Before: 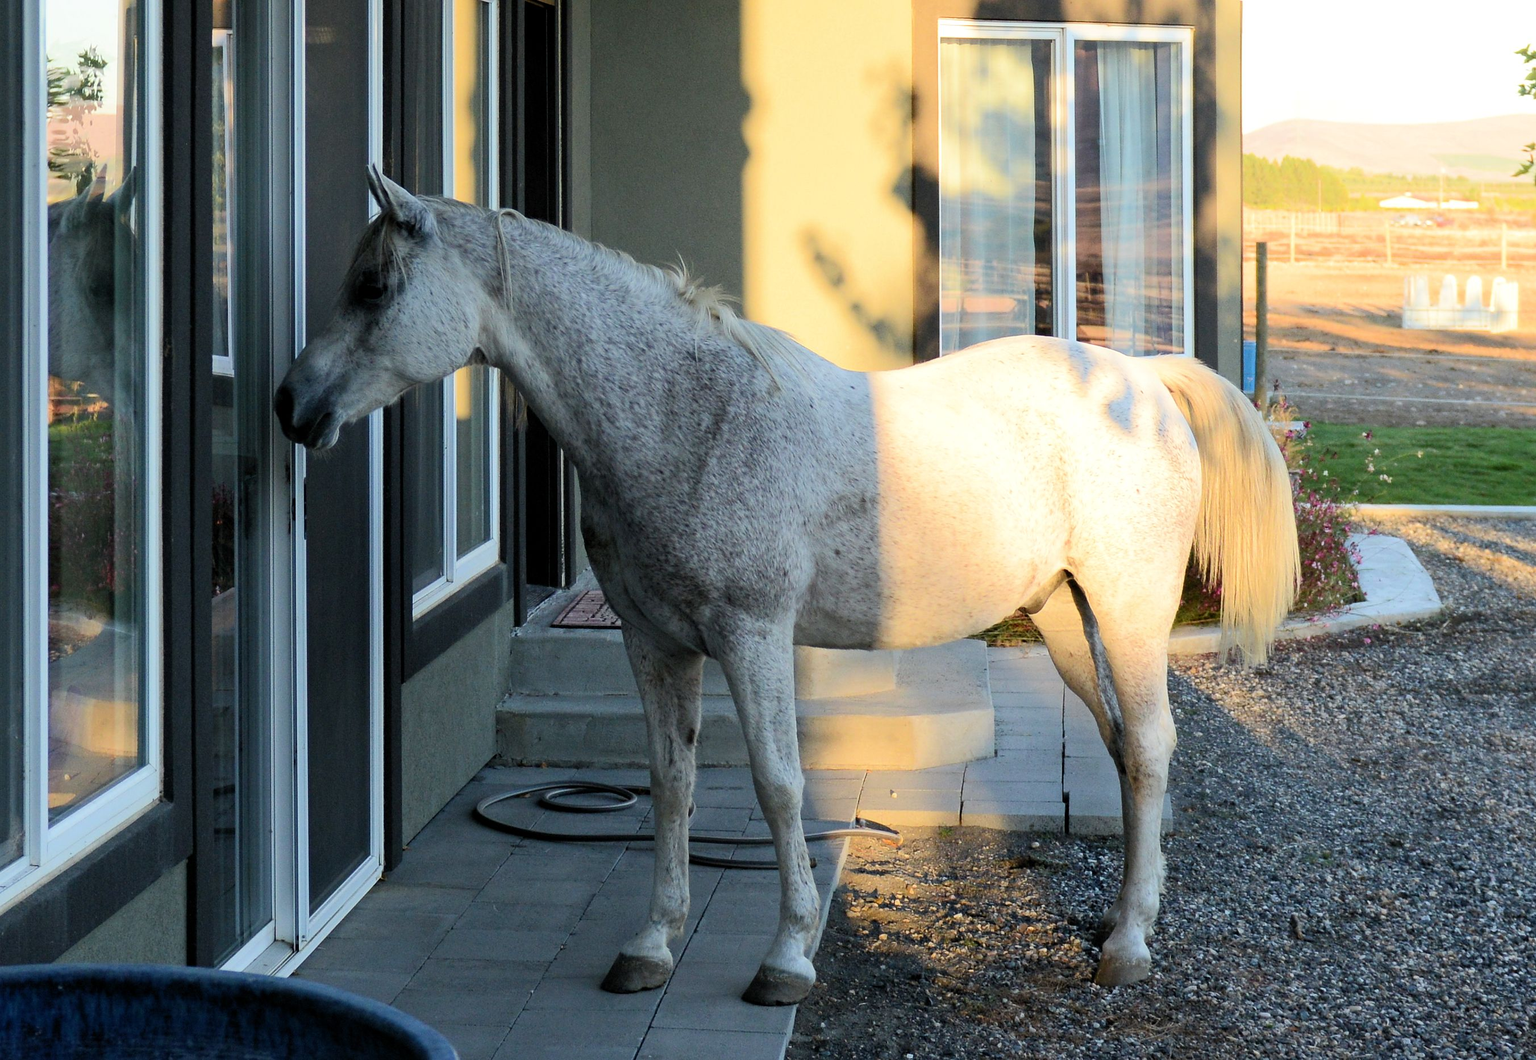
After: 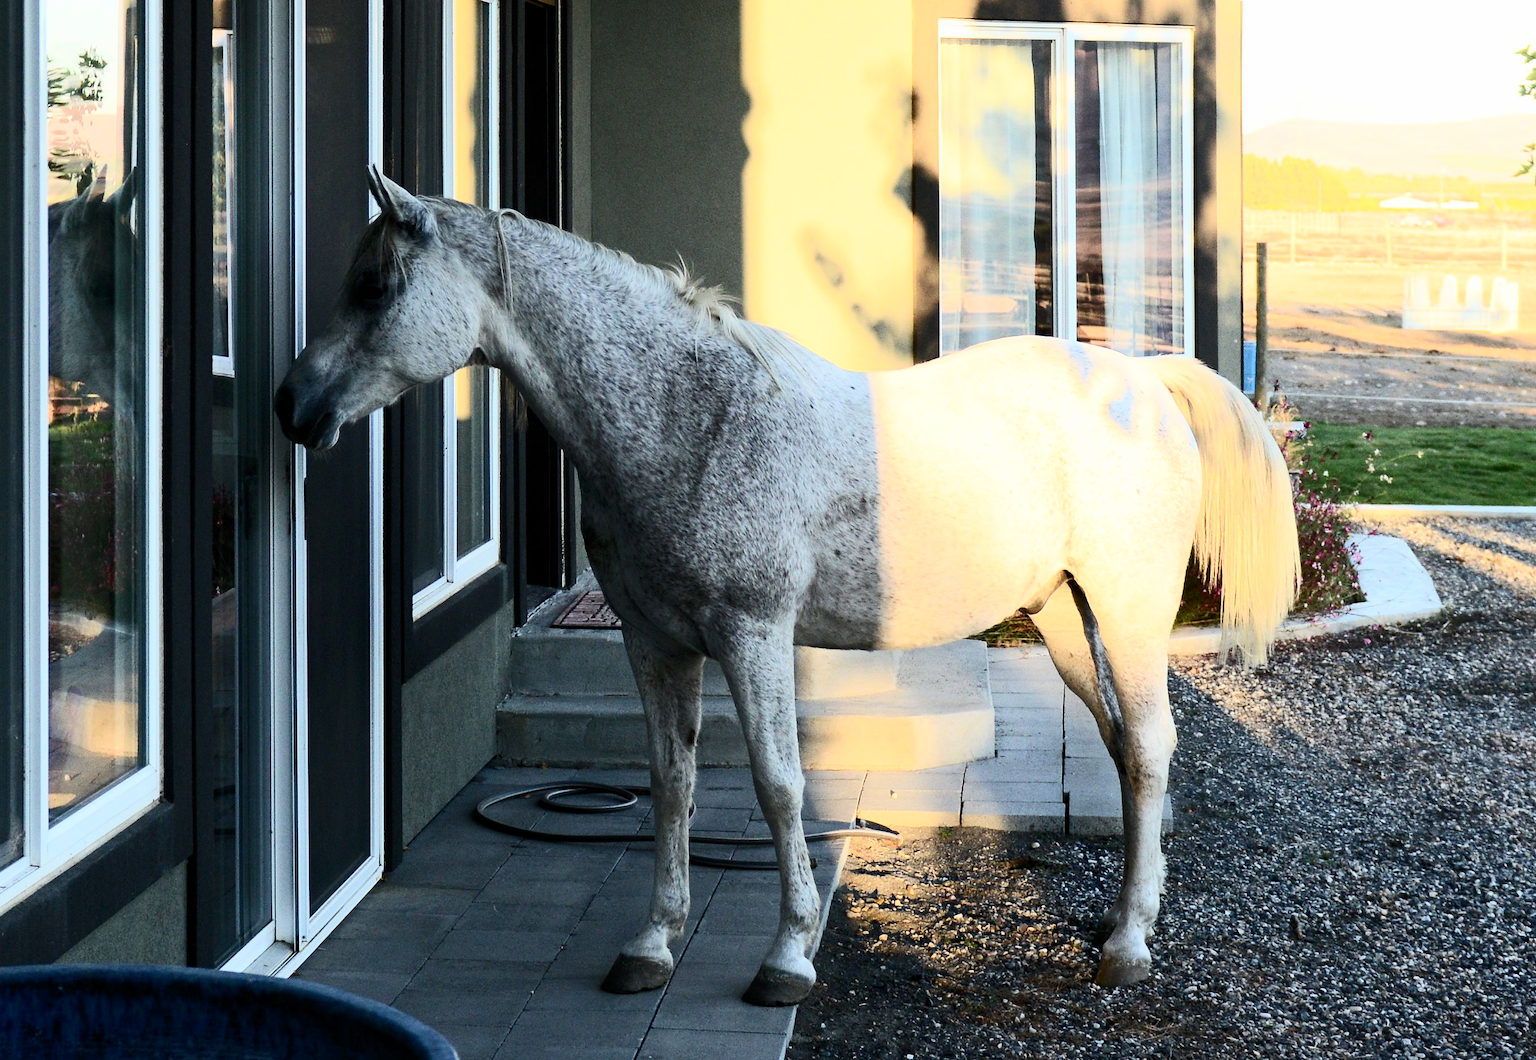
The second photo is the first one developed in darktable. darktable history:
exposure: exposure -0.068 EV, compensate highlight preservation false
contrast brightness saturation: contrast 0.382, brightness 0.097
